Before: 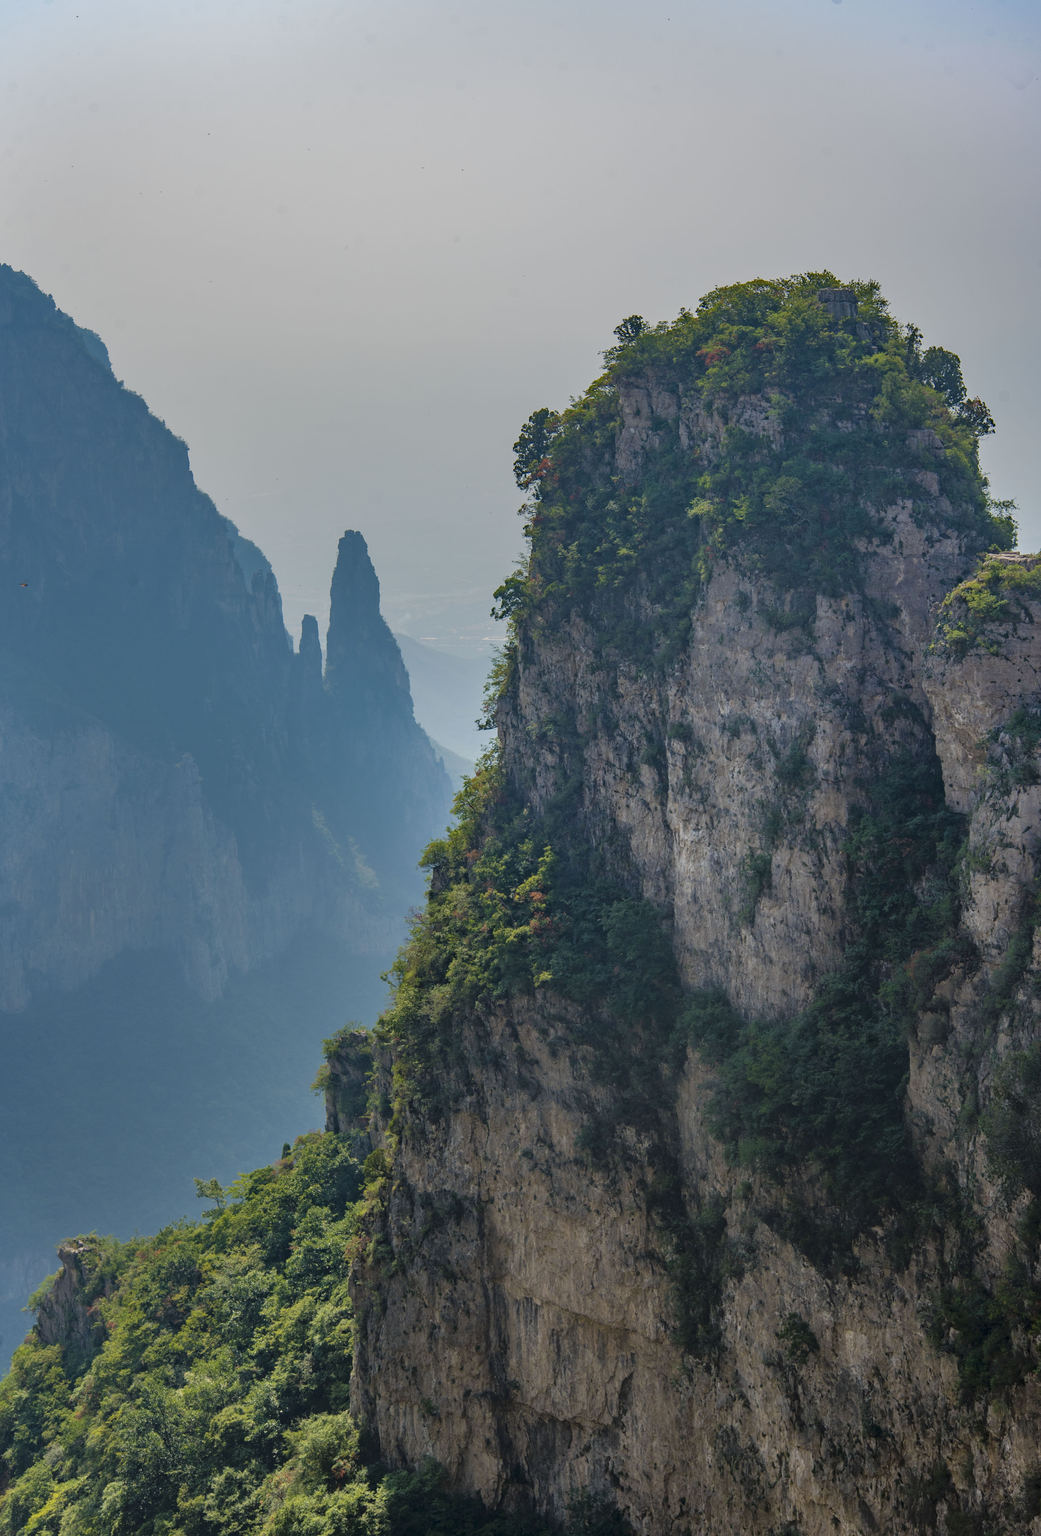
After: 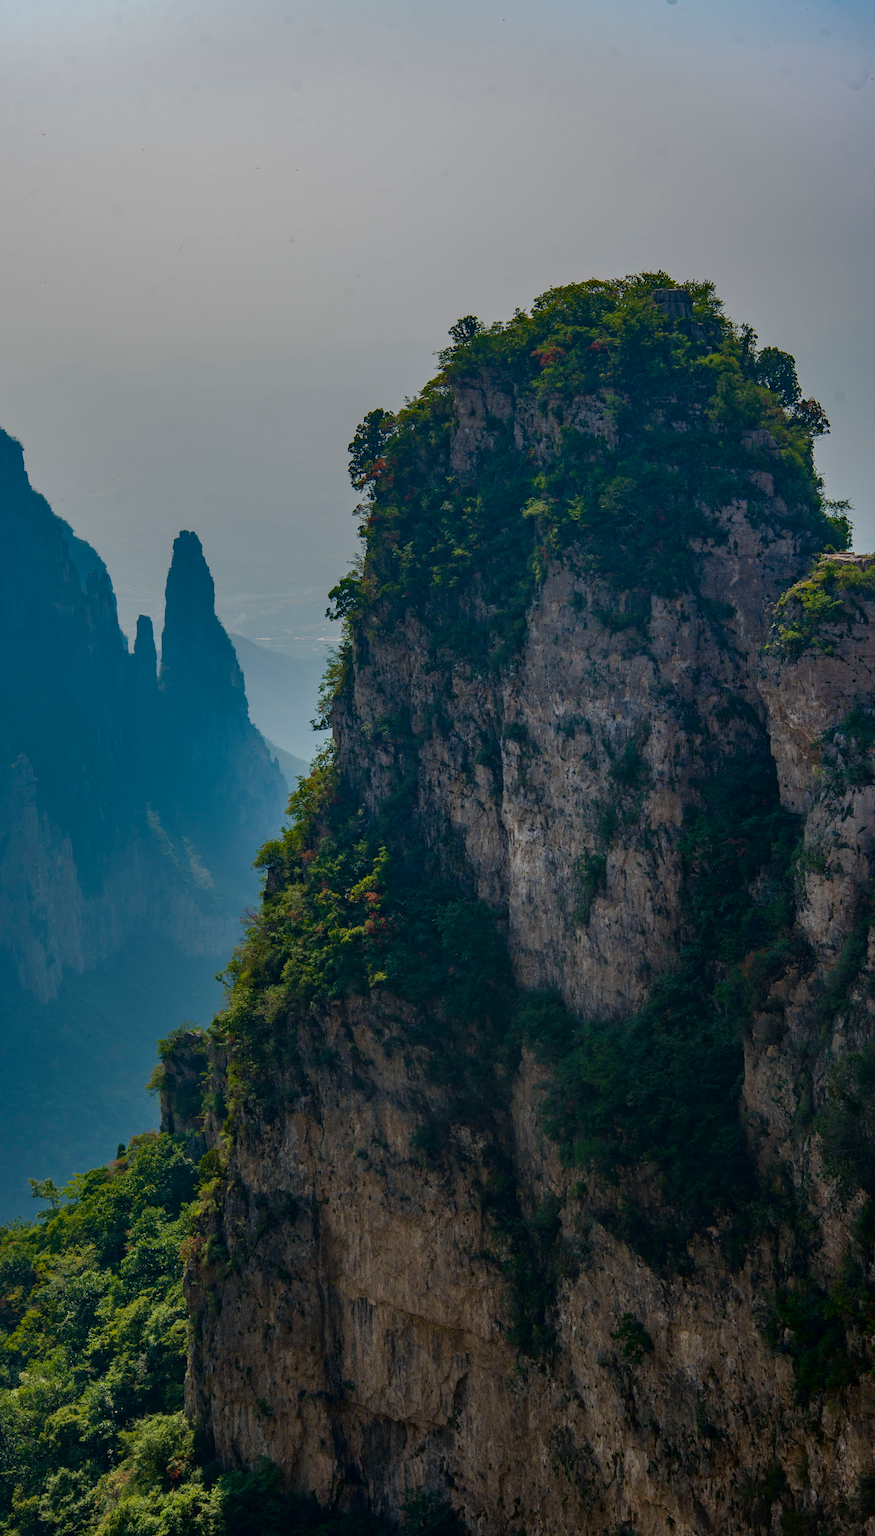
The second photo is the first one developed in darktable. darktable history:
crop: left 15.907%
contrast brightness saturation: brightness -0.206, saturation 0.084
